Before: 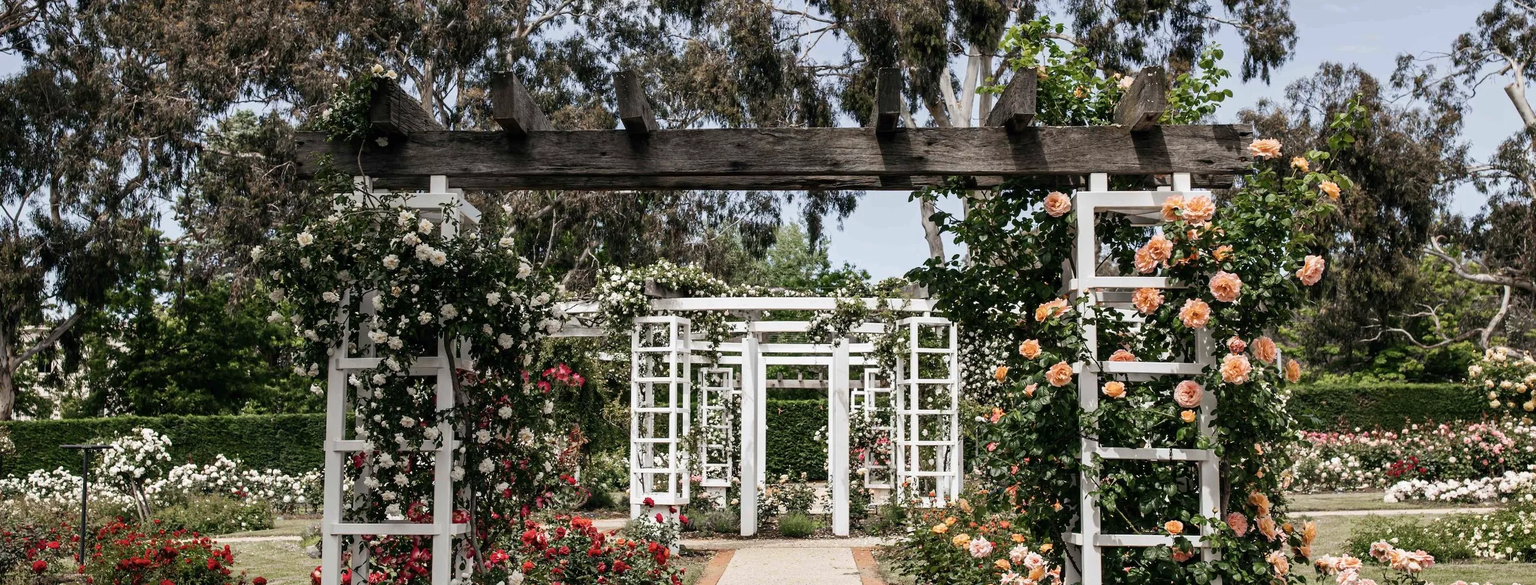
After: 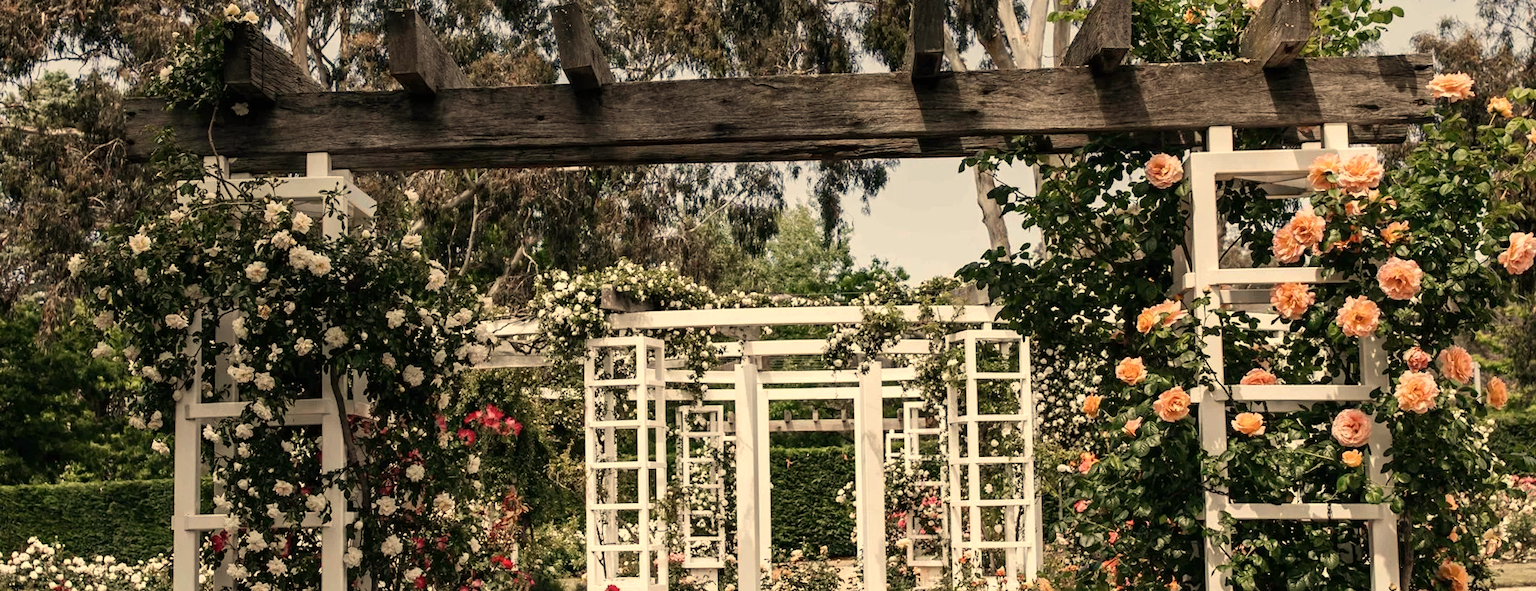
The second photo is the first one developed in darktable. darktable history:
crop and rotate: left 11.831%, top 11.346%, right 13.429%, bottom 13.899%
white balance: red 1.123, blue 0.83
rotate and perspective: rotation -1.32°, lens shift (horizontal) -0.031, crop left 0.015, crop right 0.985, crop top 0.047, crop bottom 0.982
